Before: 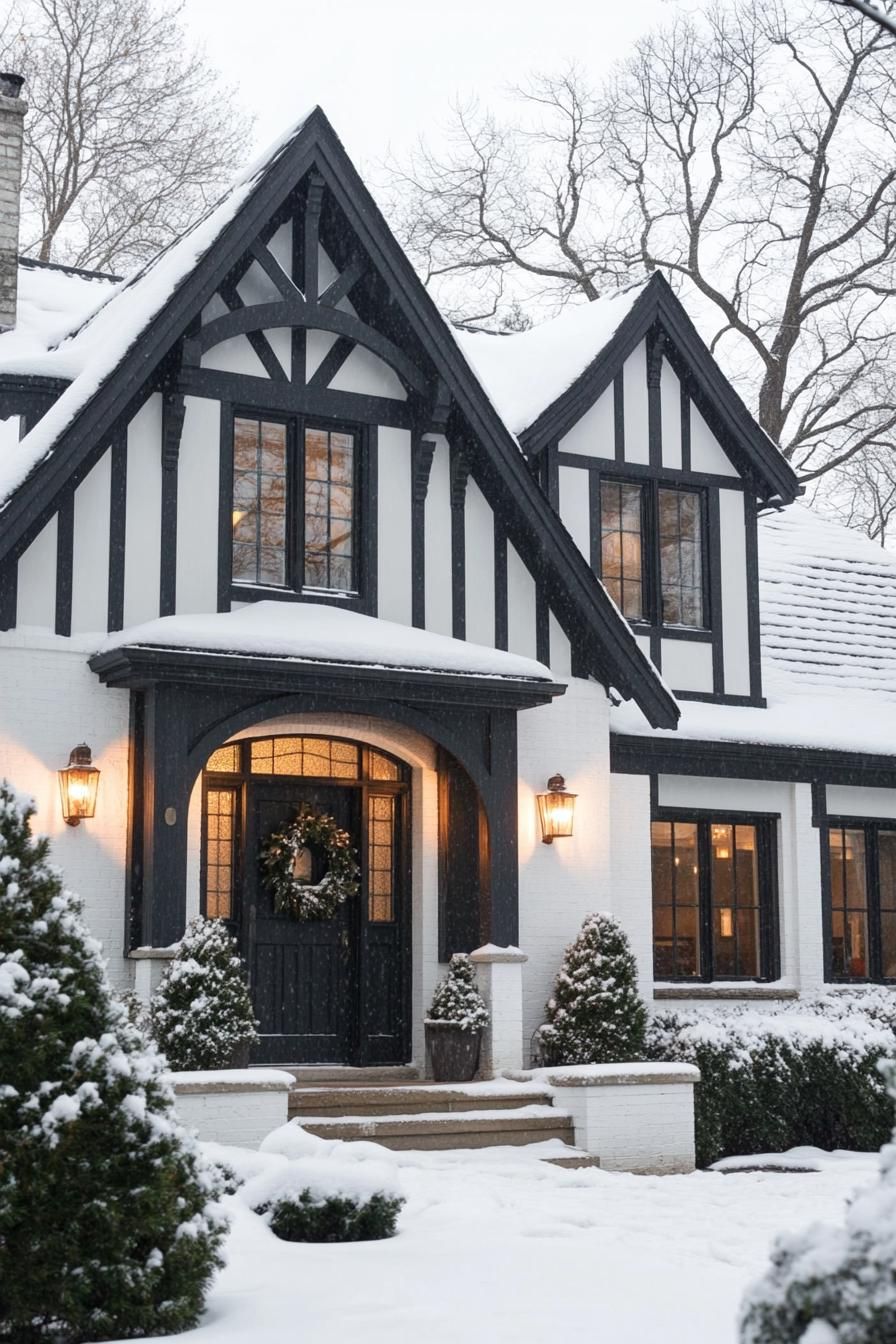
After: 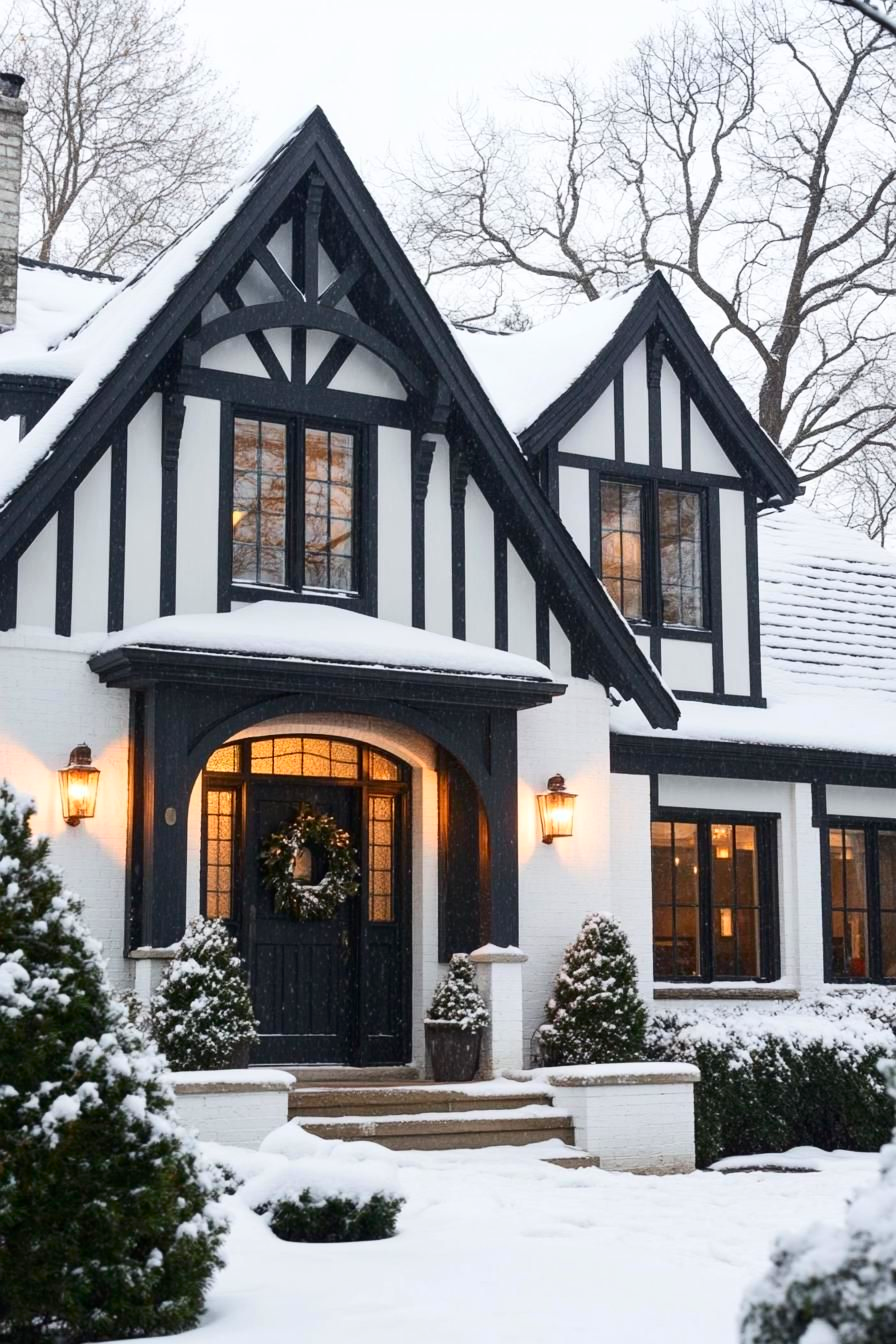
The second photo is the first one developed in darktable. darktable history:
contrast brightness saturation: contrast 0.165, saturation 0.326
